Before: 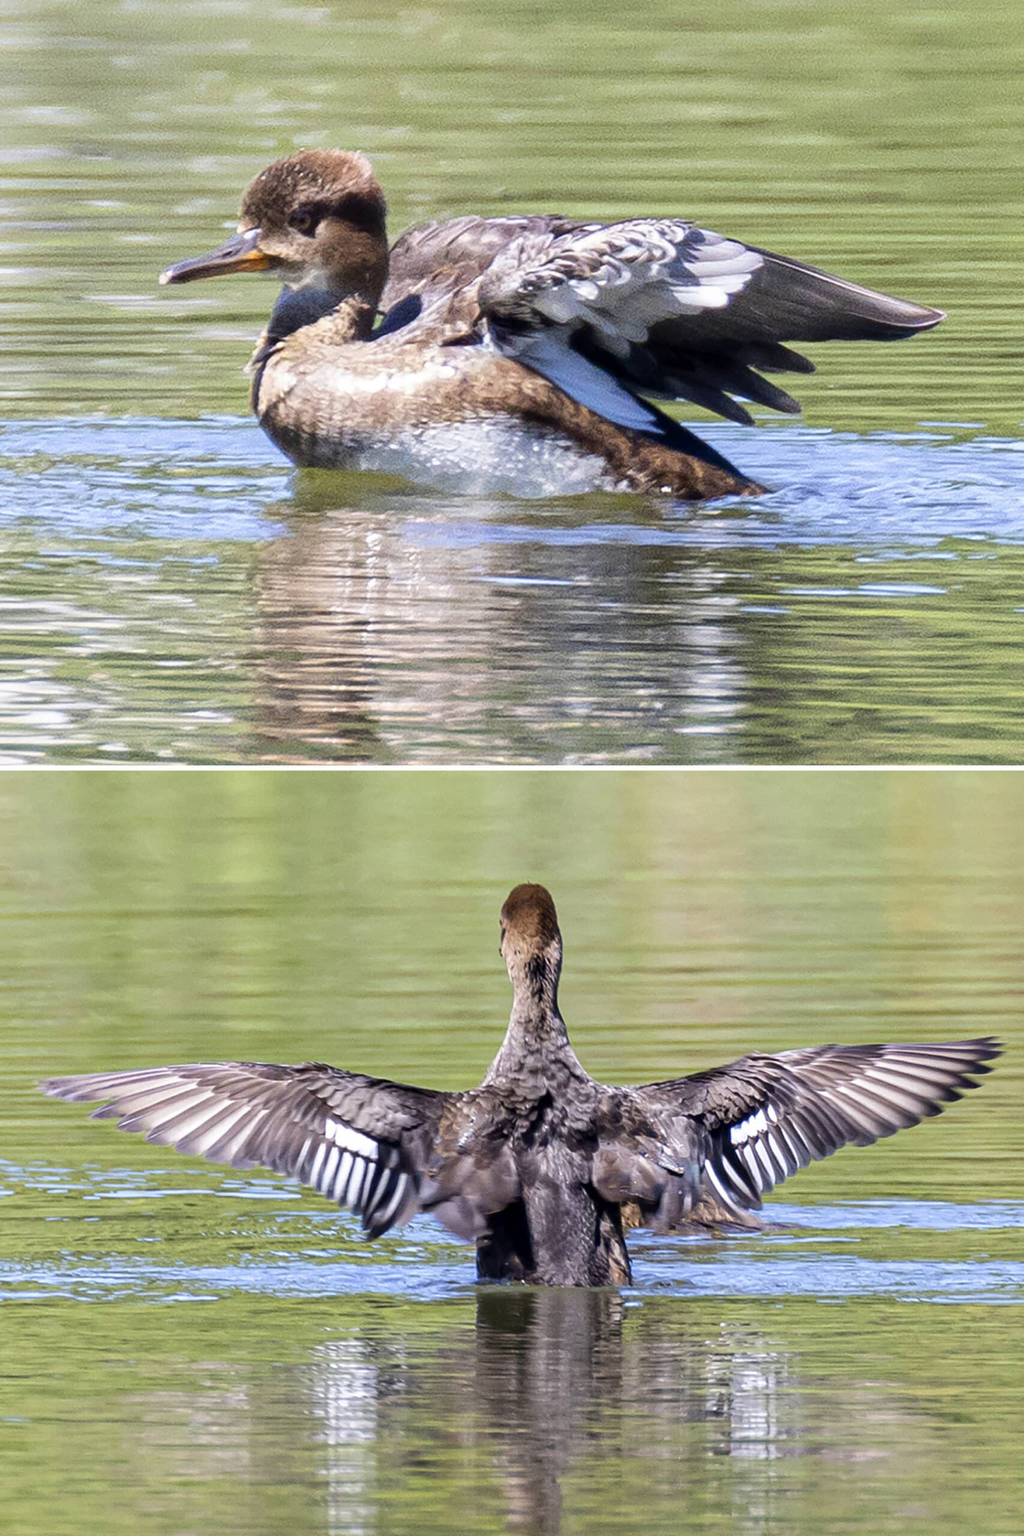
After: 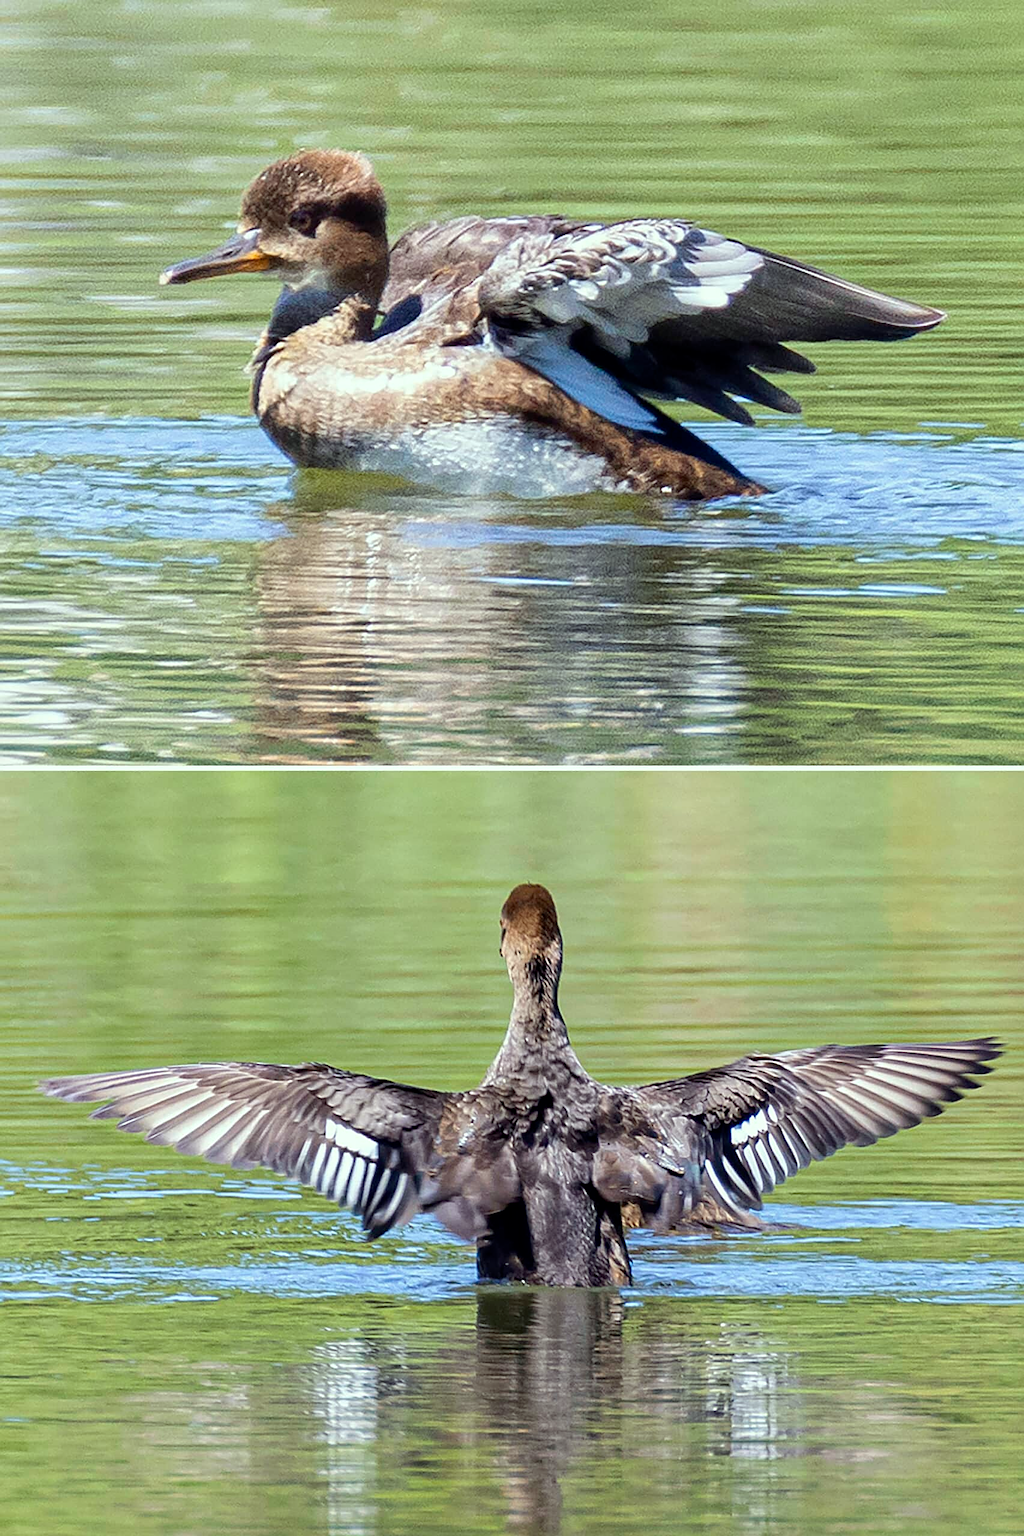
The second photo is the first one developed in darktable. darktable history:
color correction: highlights a* -8.36, highlights b* 3.69
sharpen: on, module defaults
